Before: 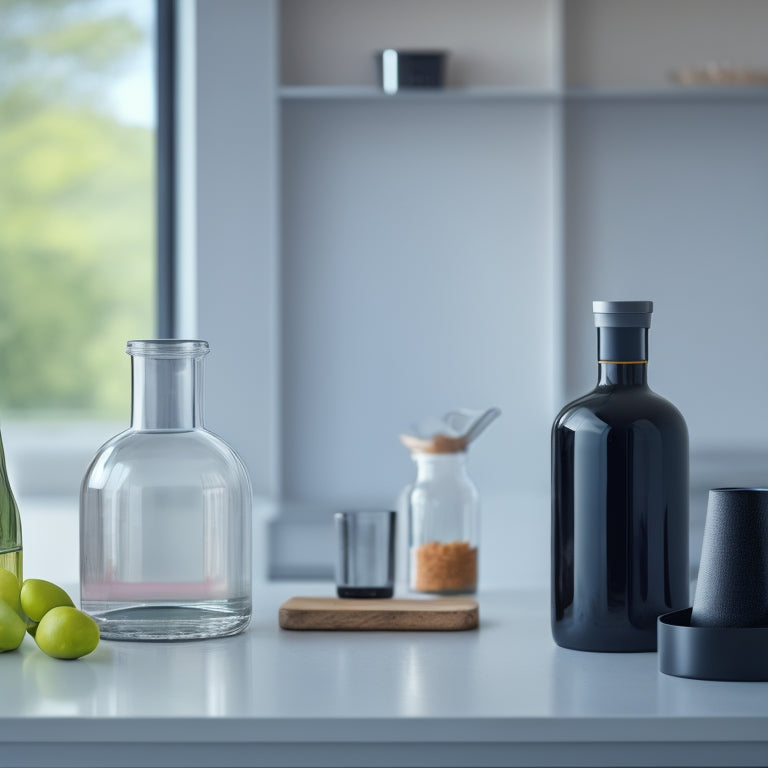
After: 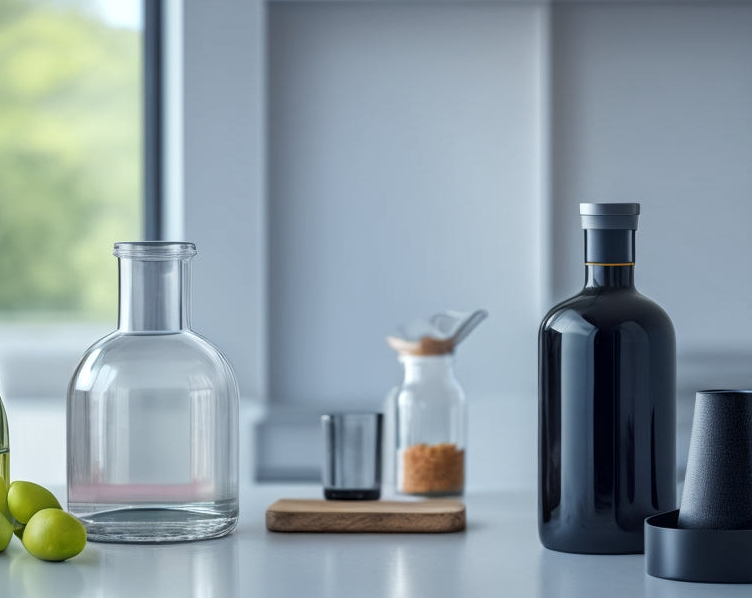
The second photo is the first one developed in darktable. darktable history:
local contrast: on, module defaults
crop and rotate: left 1.814%, top 12.818%, right 0.25%, bottom 9.225%
